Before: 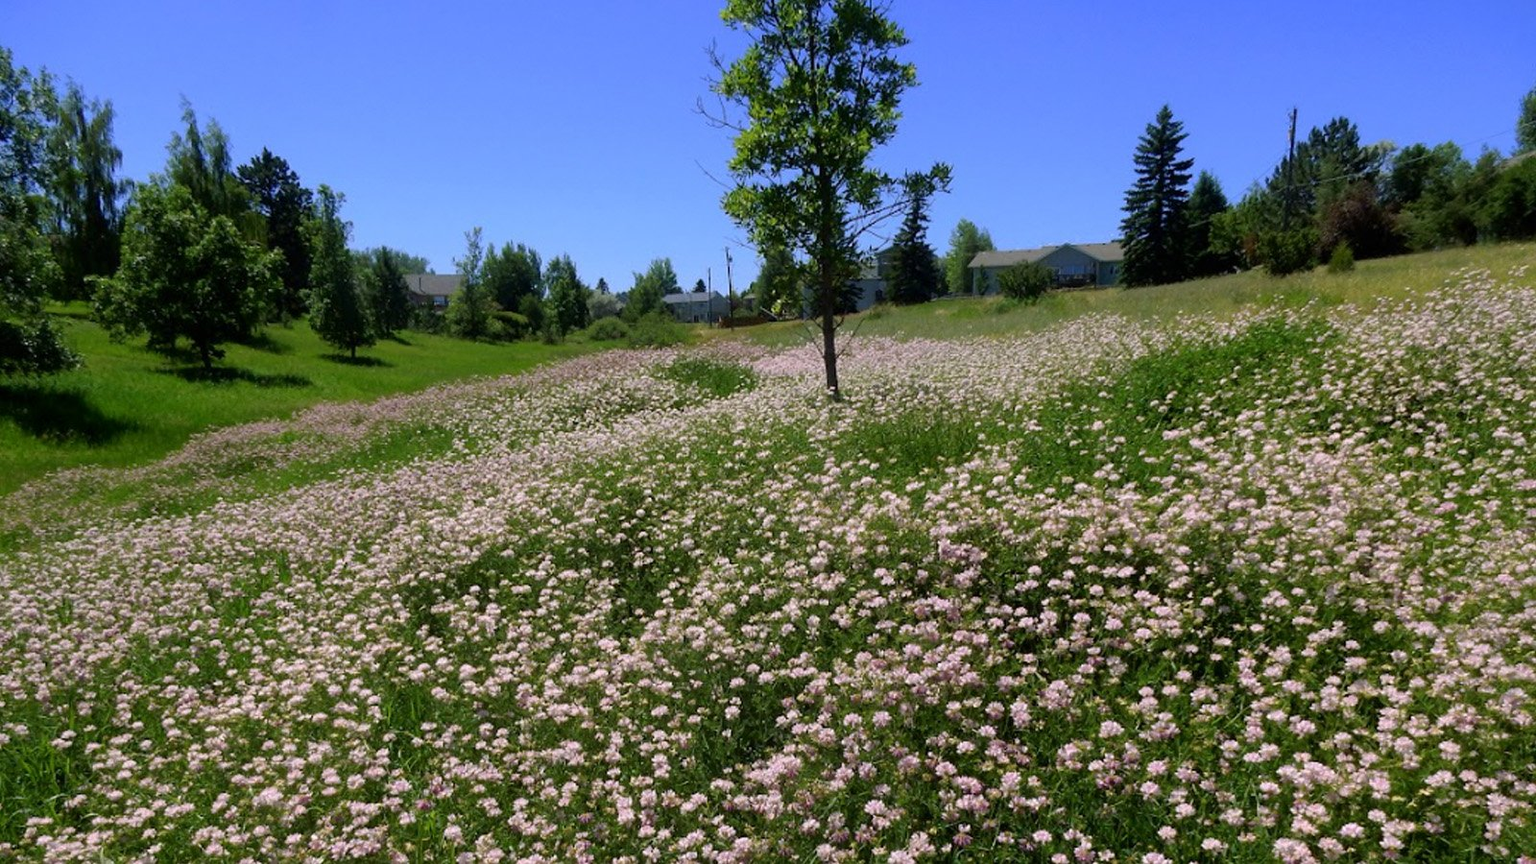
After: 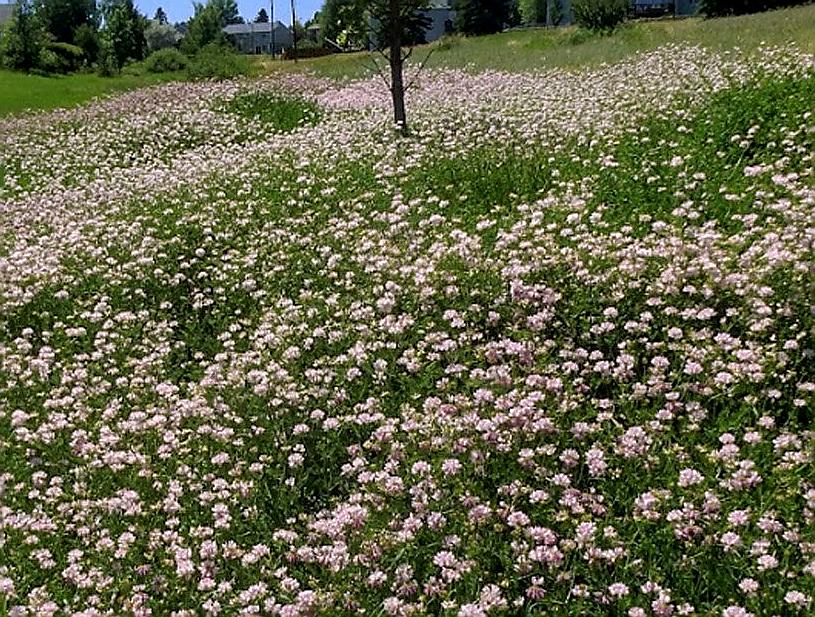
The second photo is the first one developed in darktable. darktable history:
local contrast: on, module defaults
sharpen: radius 1.362, amount 1.265, threshold 0.78
crop and rotate: left 29.21%, top 31.394%, right 19.806%
